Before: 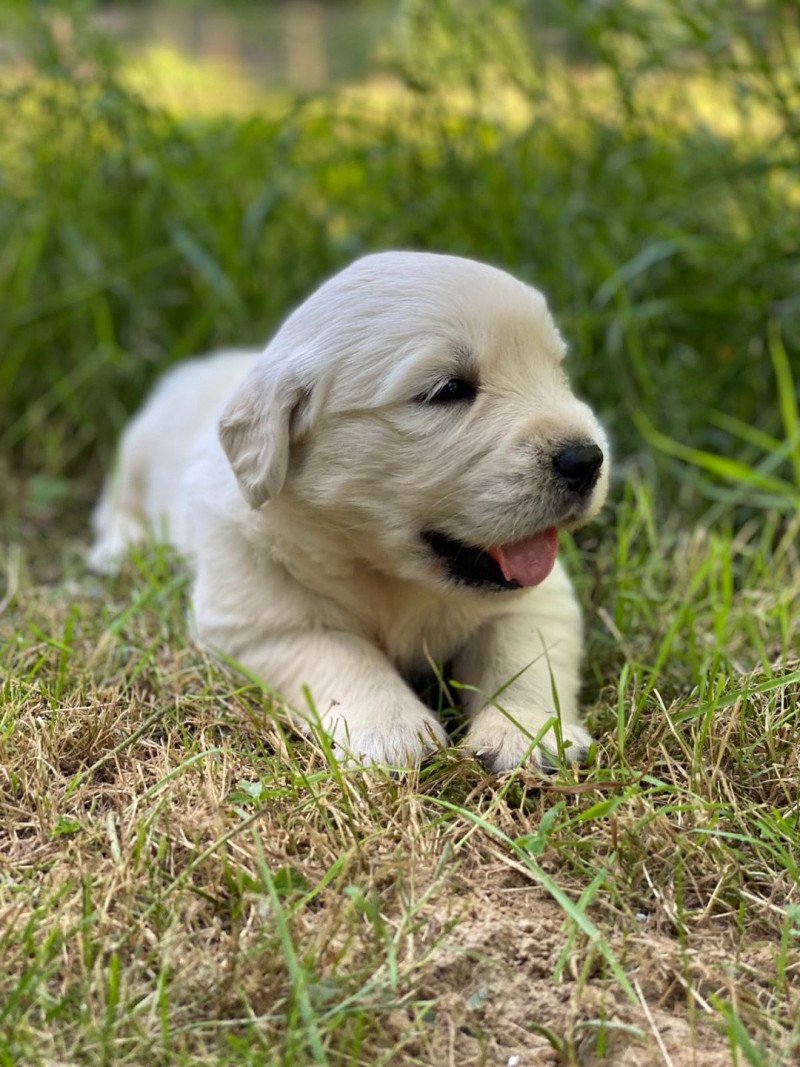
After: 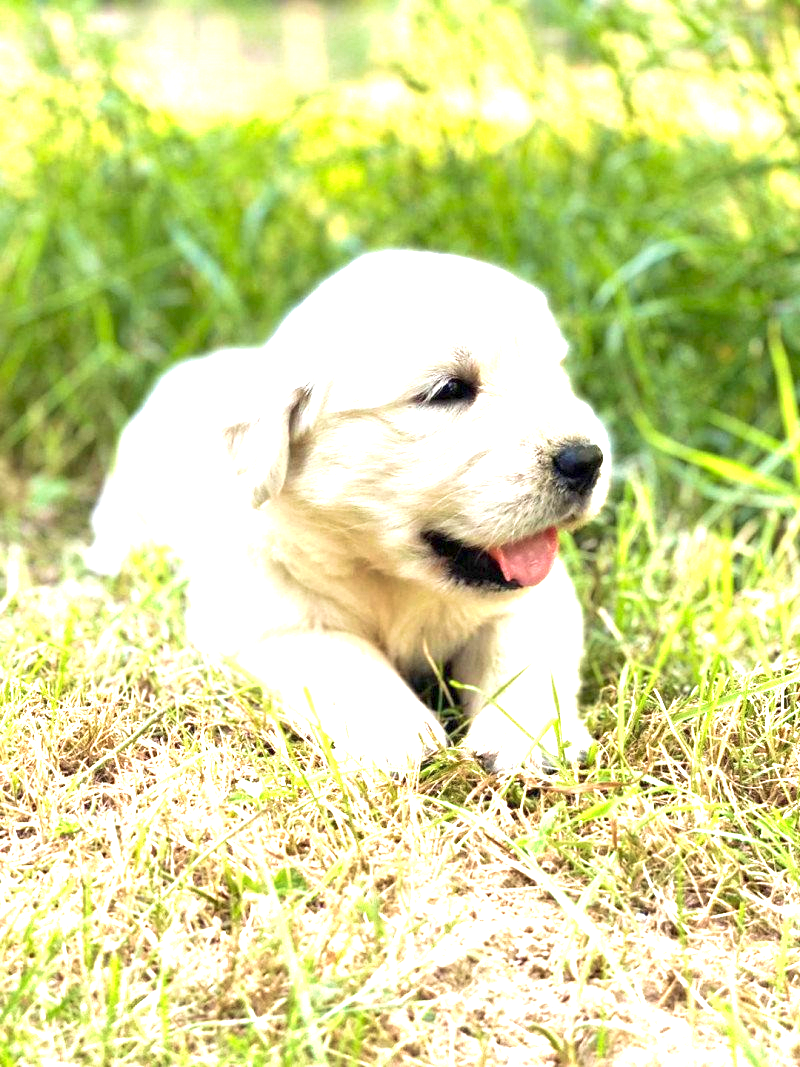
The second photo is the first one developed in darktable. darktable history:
velvia: on, module defaults
exposure: exposure 2.201 EV, compensate highlight preservation false
